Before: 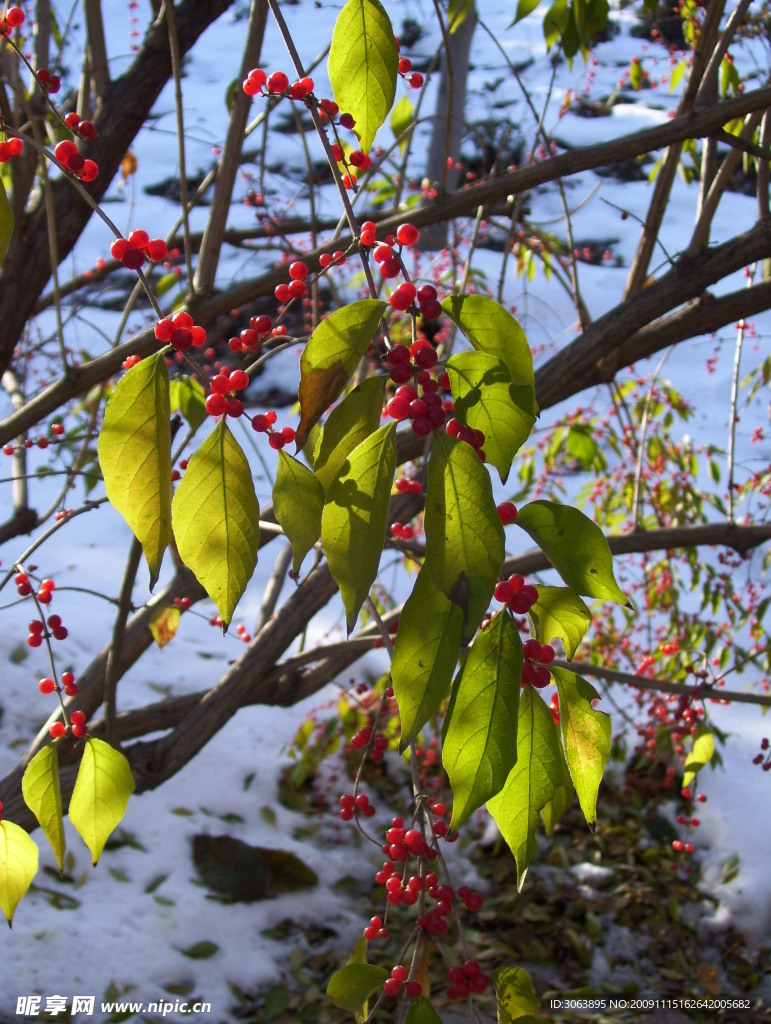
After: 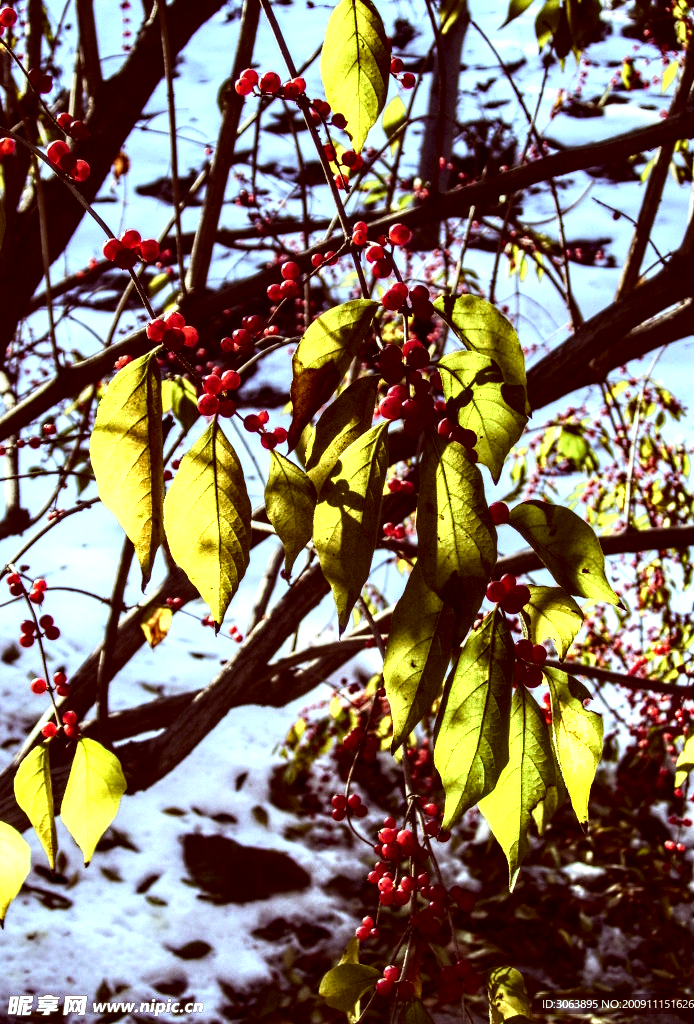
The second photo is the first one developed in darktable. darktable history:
local contrast: highlights 20%, detail 197%
color zones: curves: ch0 [(0, 0.485) (0.178, 0.476) (0.261, 0.623) (0.411, 0.403) (0.708, 0.603) (0.934, 0.412)]; ch1 [(0.003, 0.485) (0.149, 0.496) (0.229, 0.584) (0.326, 0.551) (0.484, 0.262) (0.757, 0.643)]
graduated density: on, module defaults
crop and rotate: left 1.088%, right 8.807%
color correction: highlights a* -7.23, highlights b* -0.161, shadows a* 20.08, shadows b* 11.73
exposure: exposure 0.197 EV, compensate highlight preservation false
tone equalizer: -8 EV -0.417 EV, -7 EV -0.389 EV, -6 EV -0.333 EV, -5 EV -0.222 EV, -3 EV 0.222 EV, -2 EV 0.333 EV, -1 EV 0.389 EV, +0 EV 0.417 EV, edges refinement/feathering 500, mask exposure compensation -1.57 EV, preserve details no
contrast brightness saturation: contrast 0.28
